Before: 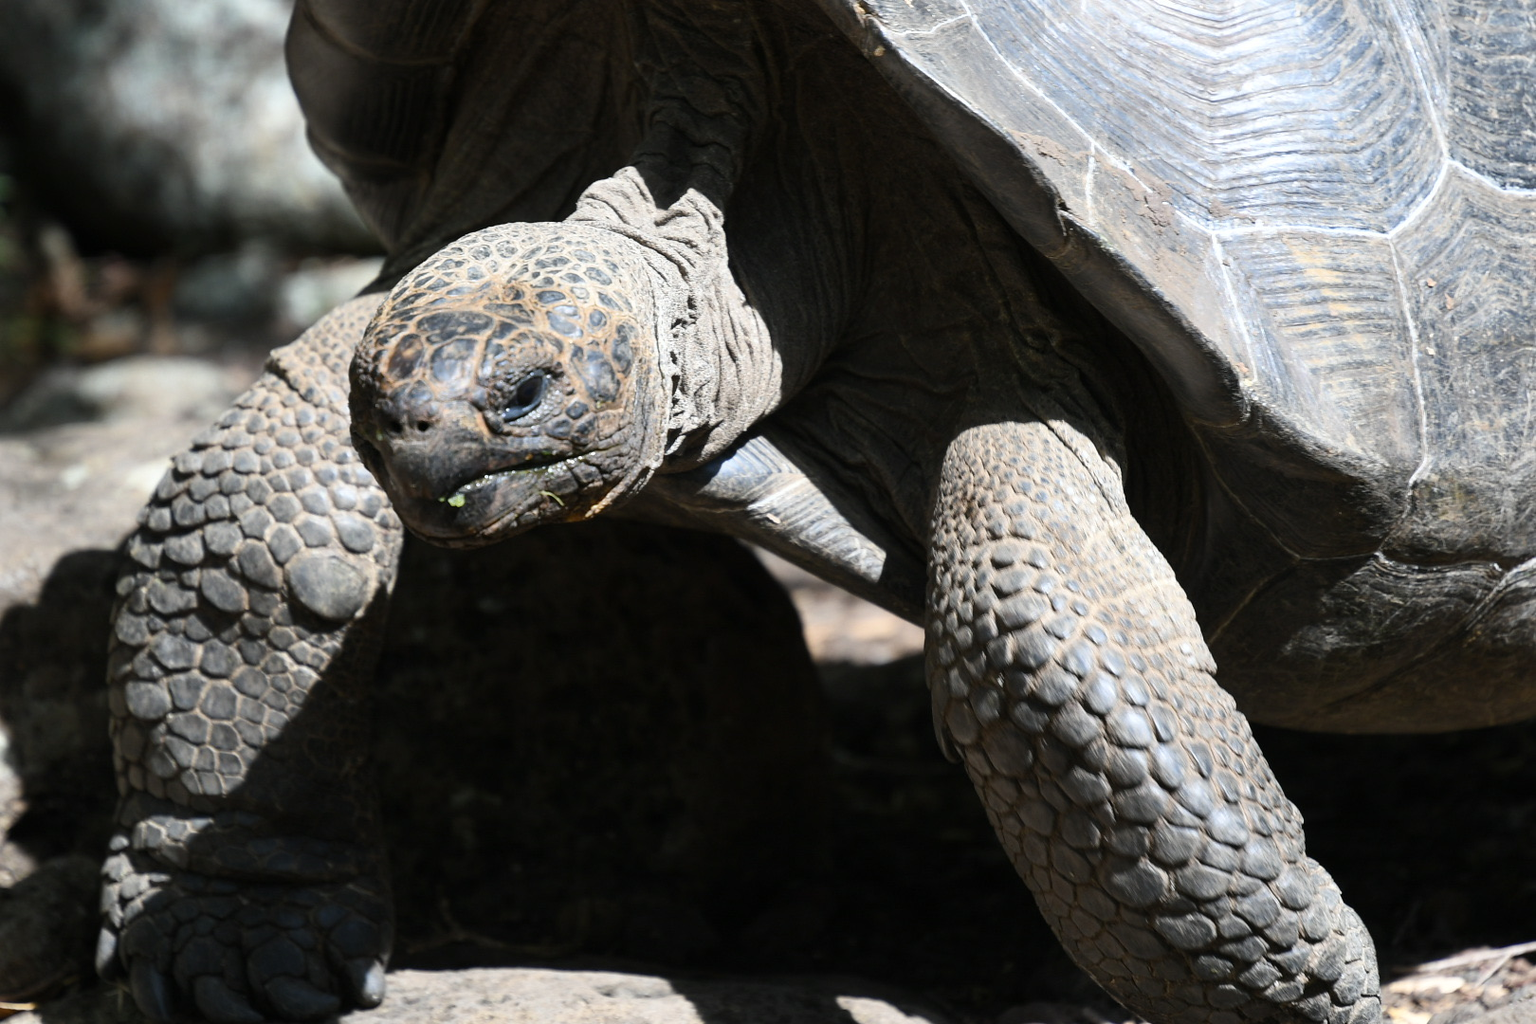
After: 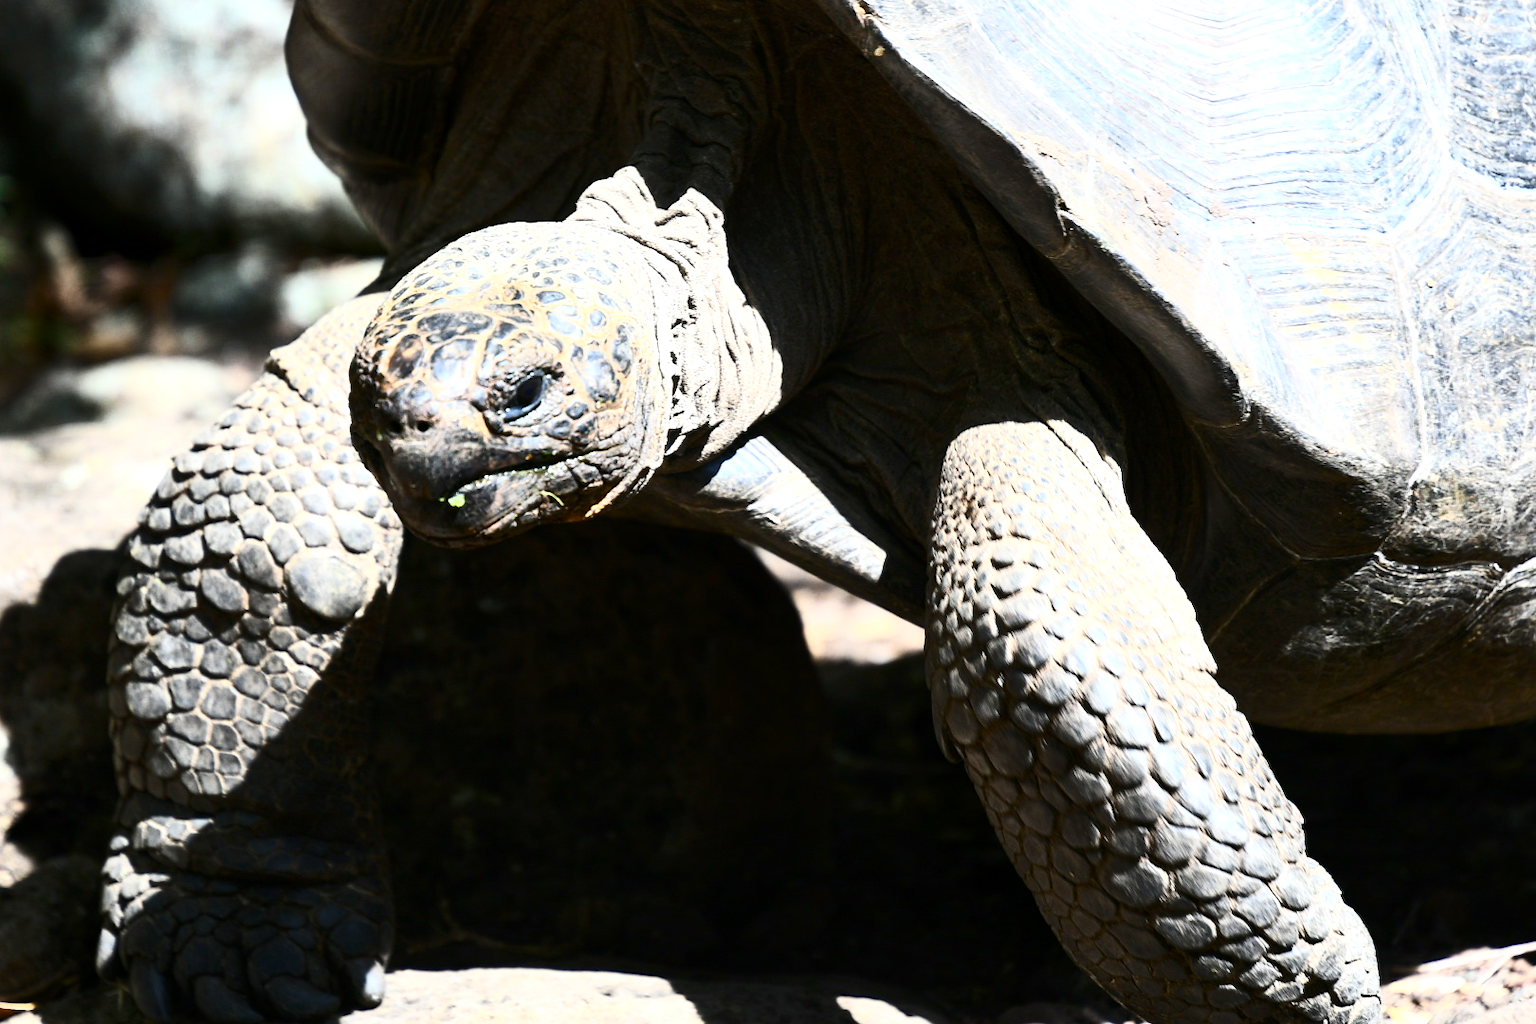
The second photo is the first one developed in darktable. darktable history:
contrast brightness saturation: contrast 0.4, brightness 0.1, saturation 0.21
exposure: exposure 0.493 EV, compensate highlight preservation false
local contrast: mode bilateral grid, contrast 20, coarseness 50, detail 120%, midtone range 0.2
